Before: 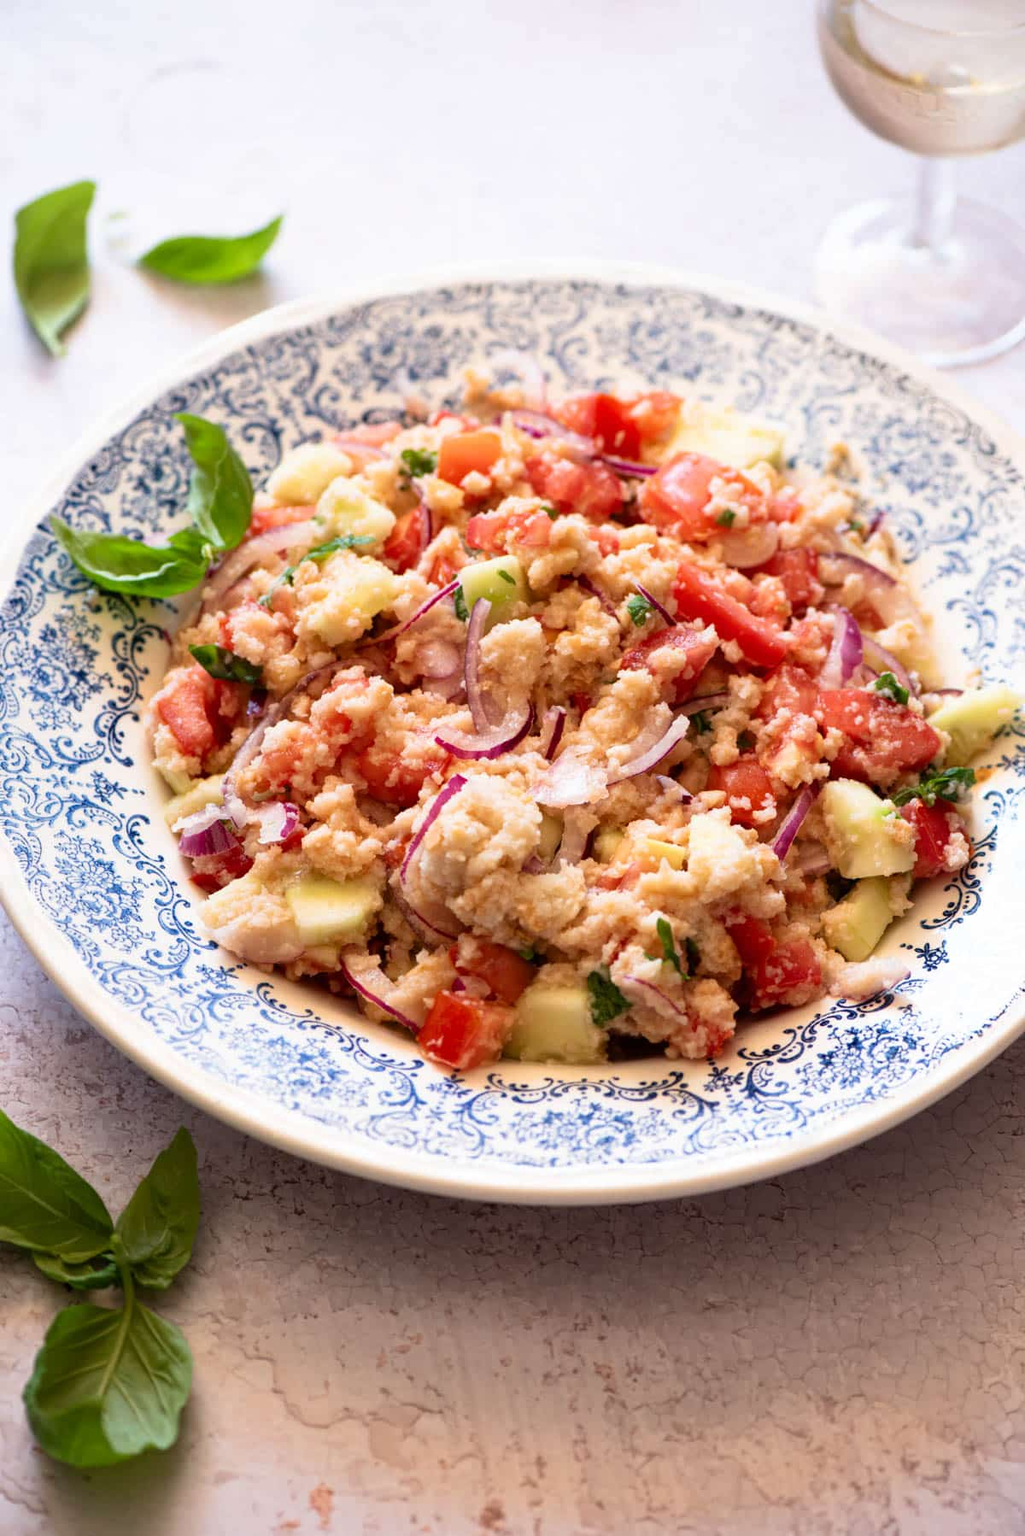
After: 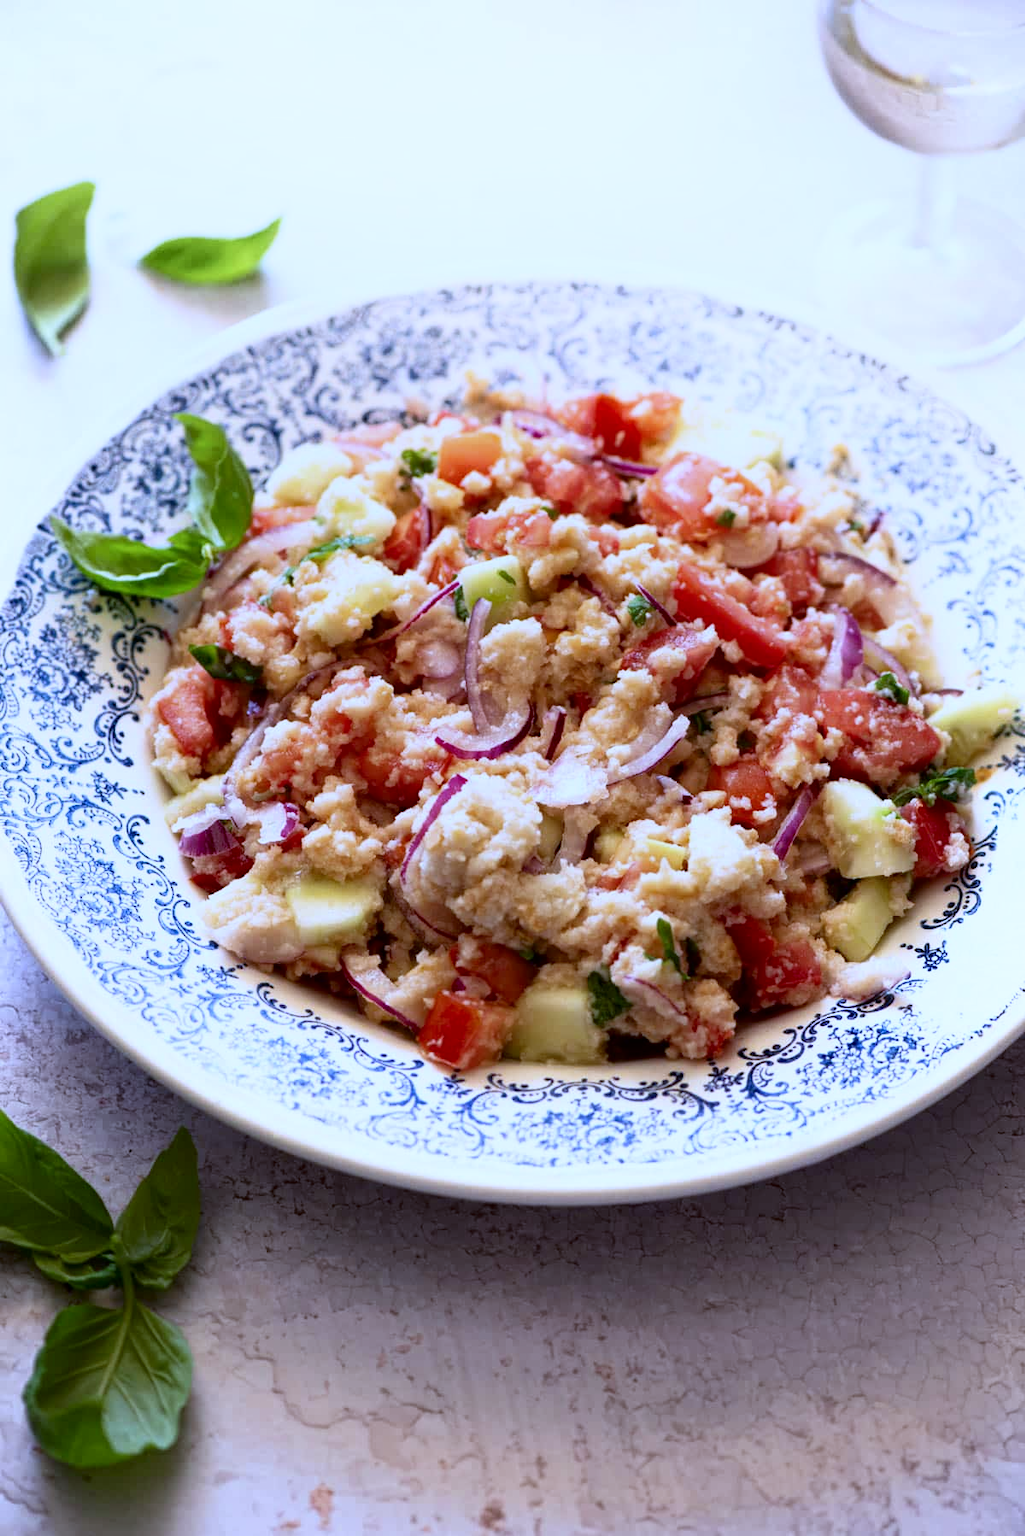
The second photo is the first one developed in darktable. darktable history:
shadows and highlights: shadows -62.32, white point adjustment -5.22, highlights 61.59
white balance: red 0.871, blue 1.249
exposure: exposure -0.153 EV, compensate highlight preservation false
